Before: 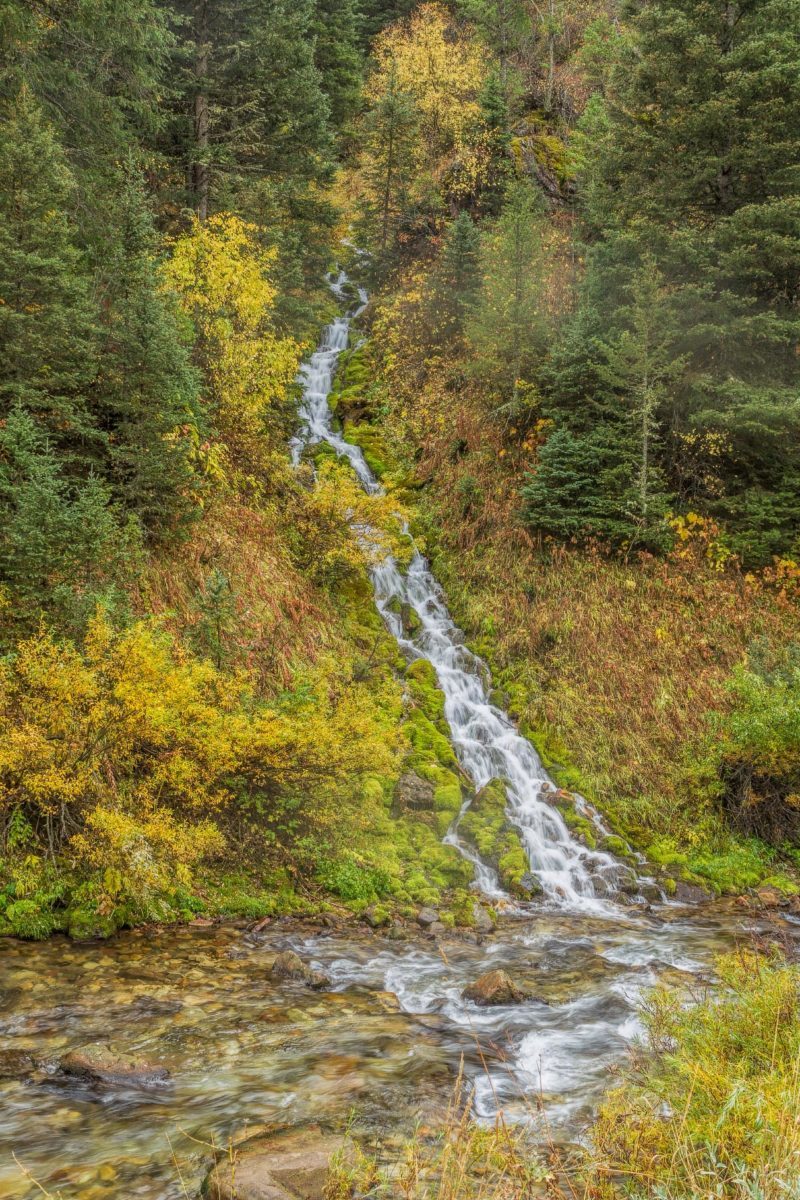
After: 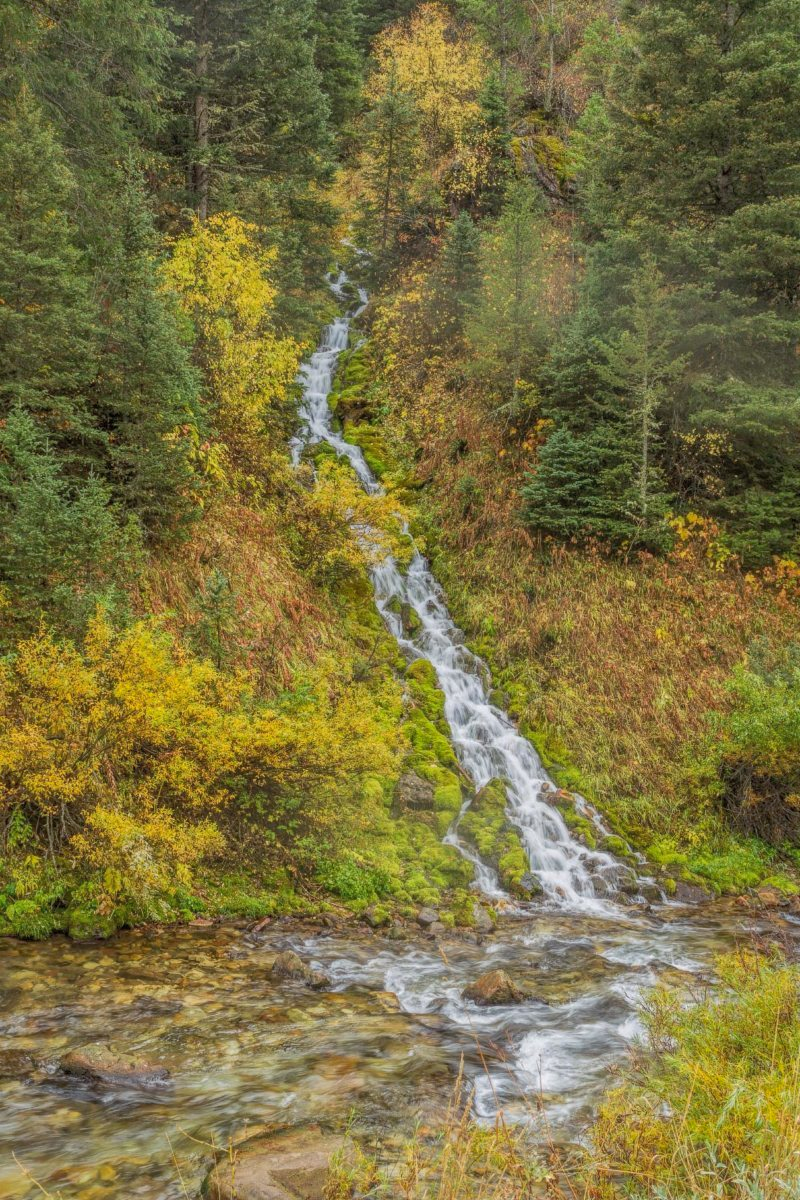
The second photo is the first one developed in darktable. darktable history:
shadows and highlights: shadows color adjustment 98.01%, highlights color adjustment 58.89%
